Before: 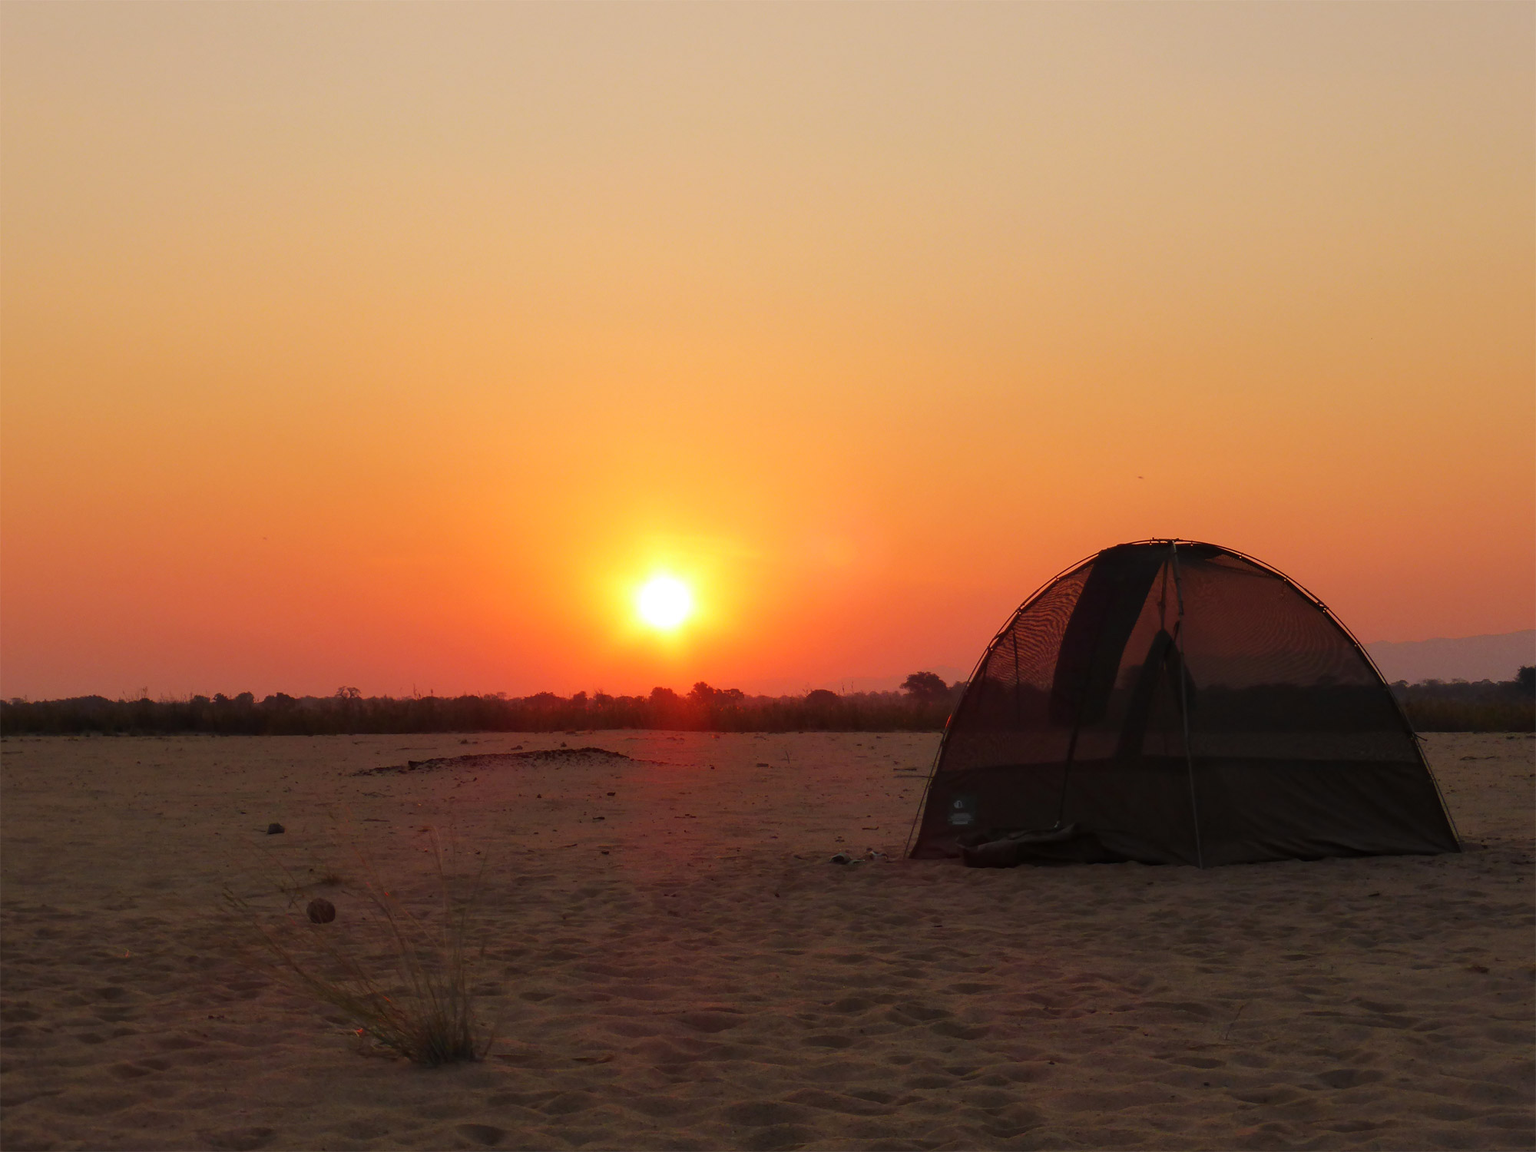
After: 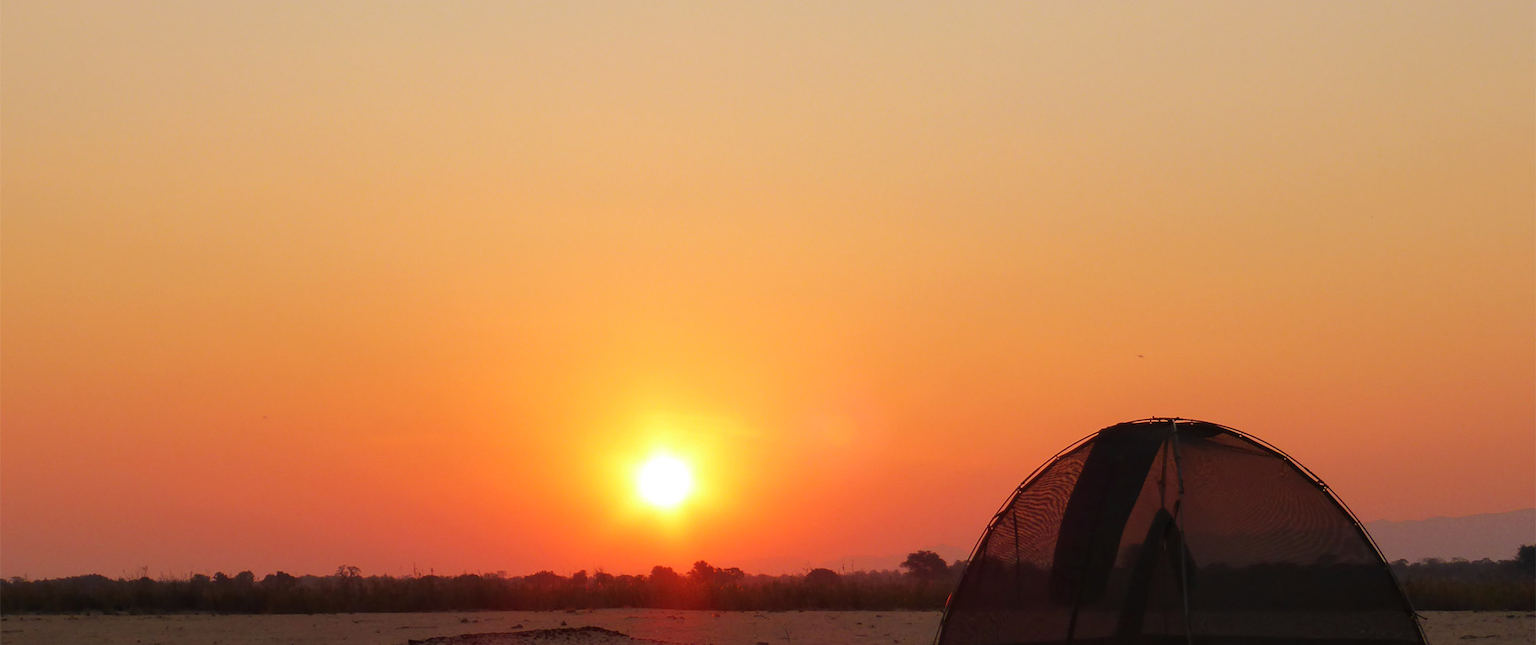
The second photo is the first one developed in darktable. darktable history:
crop and rotate: top 10.564%, bottom 33.325%
